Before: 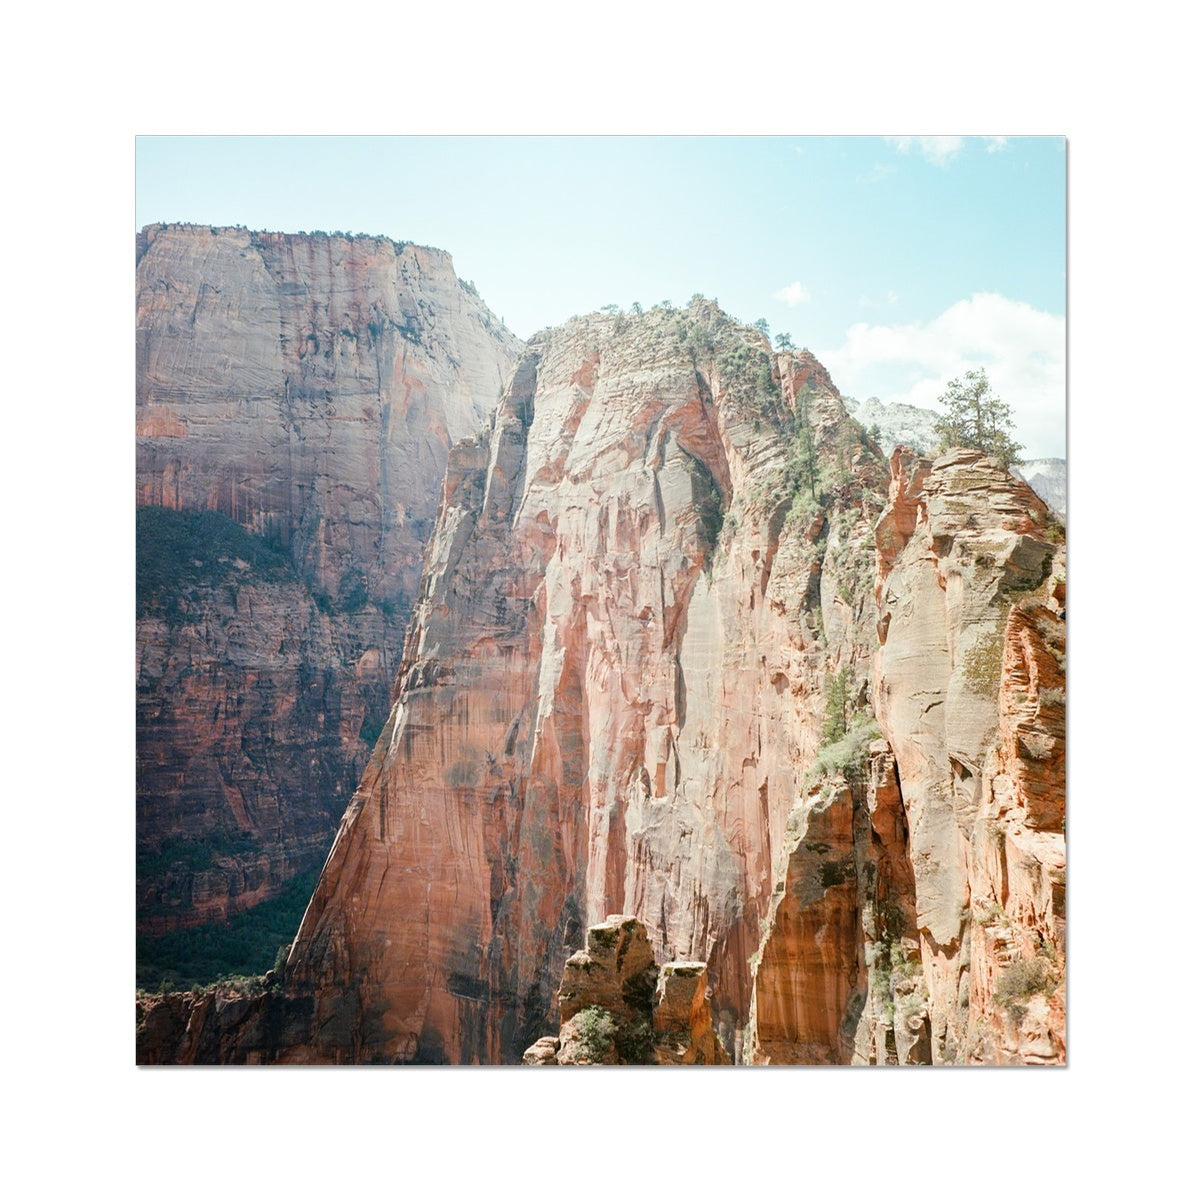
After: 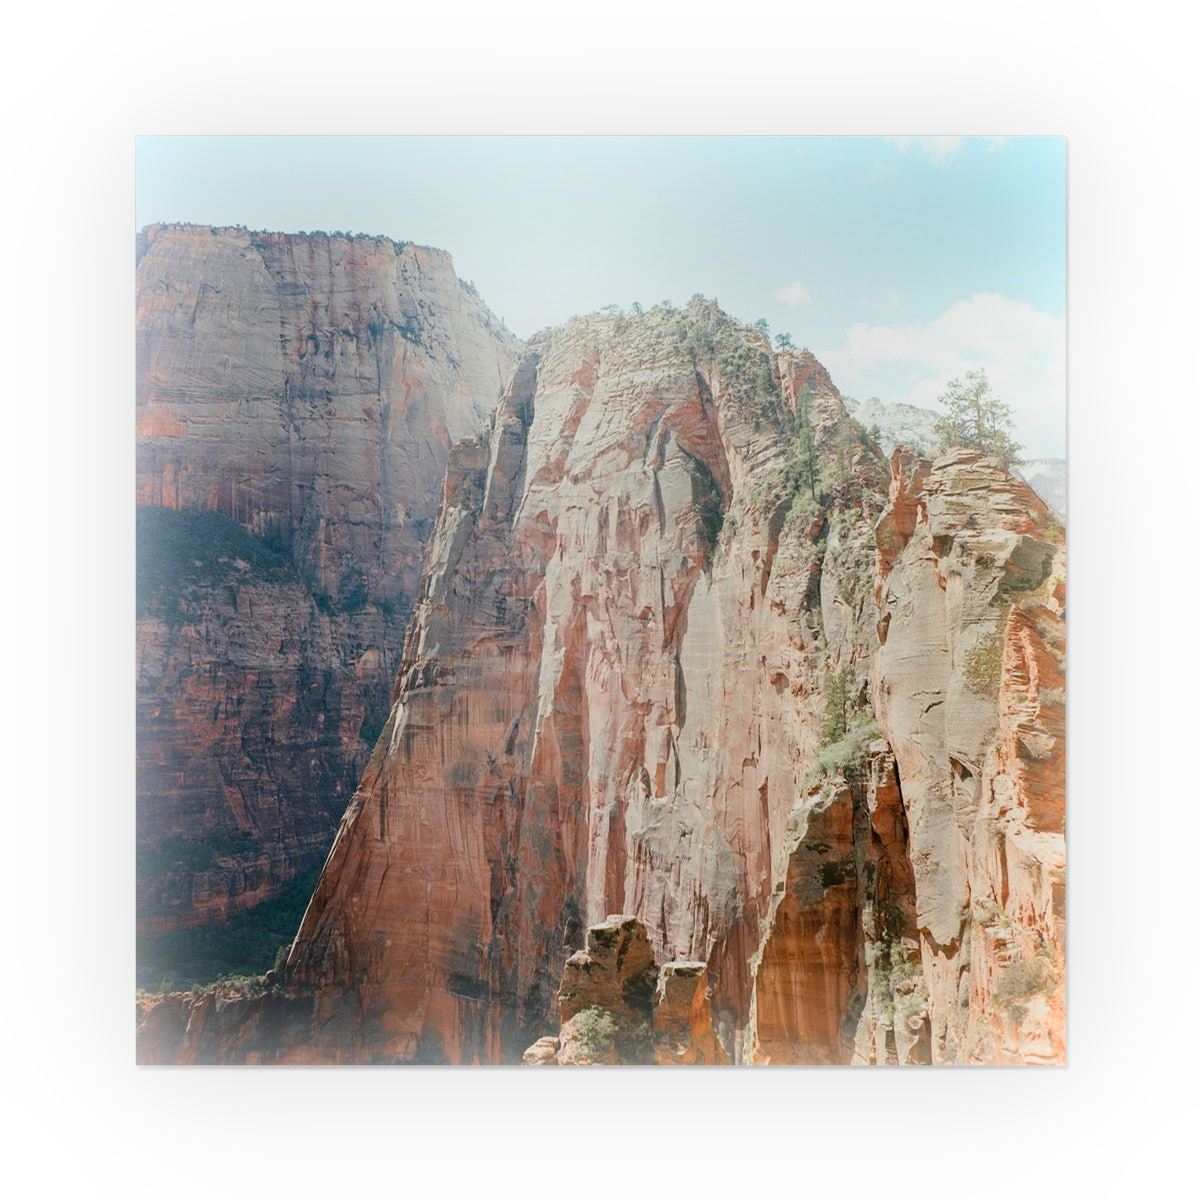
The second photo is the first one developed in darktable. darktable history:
bloom: size 16%, threshold 98%, strength 20%
exposure: exposure -0.492 EV, compensate highlight preservation false
